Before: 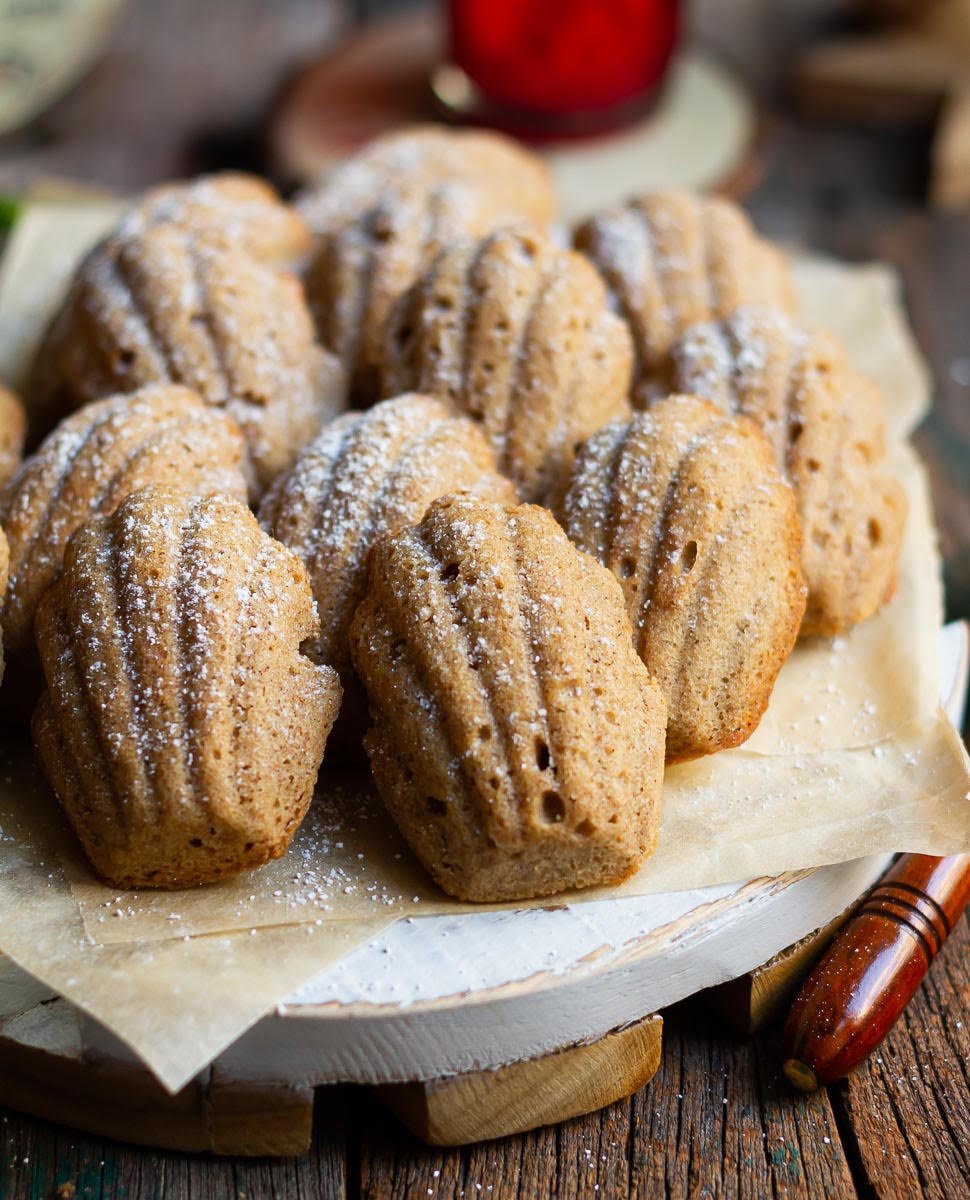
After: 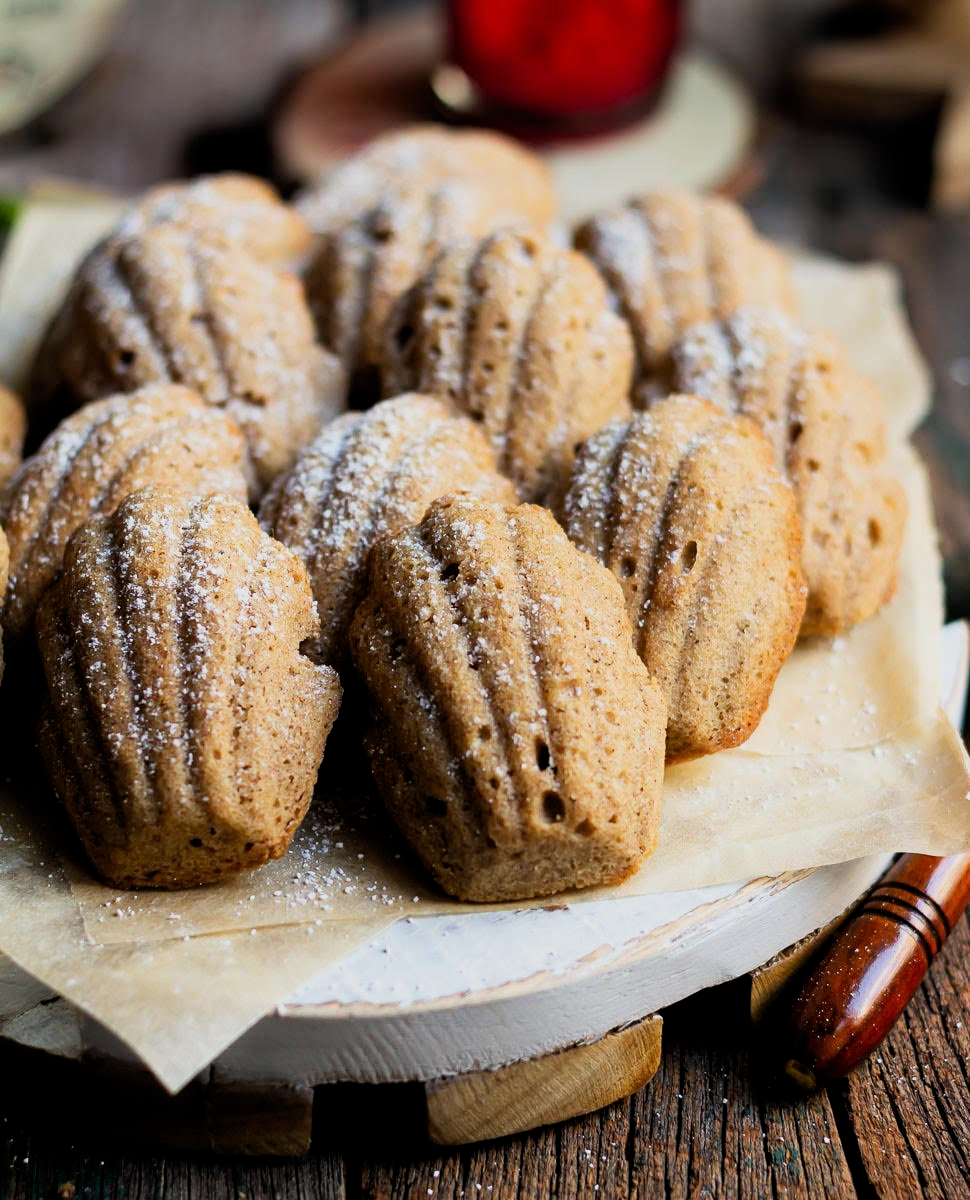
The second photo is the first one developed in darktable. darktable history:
filmic rgb: middle gray luminance 12.59%, black relative exposure -10.13 EV, white relative exposure 3.46 EV, threshold 5.97 EV, target black luminance 0%, hardness 5.69, latitude 45.15%, contrast 1.215, highlights saturation mix 6.21%, shadows ↔ highlights balance 26.5%, enable highlight reconstruction true
